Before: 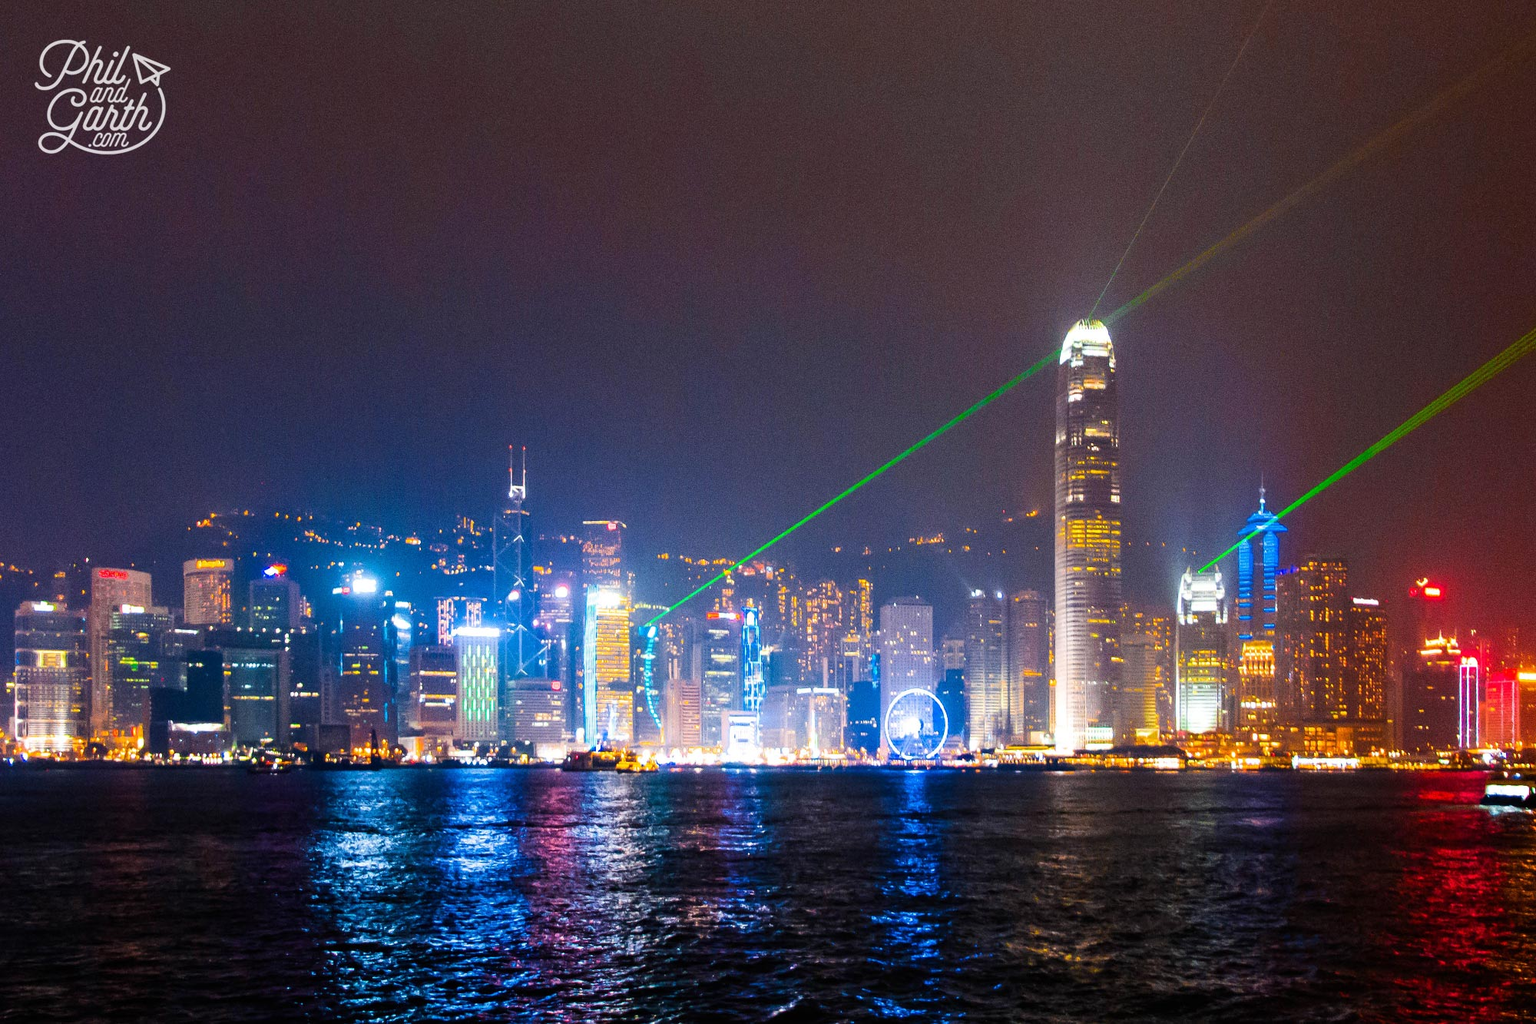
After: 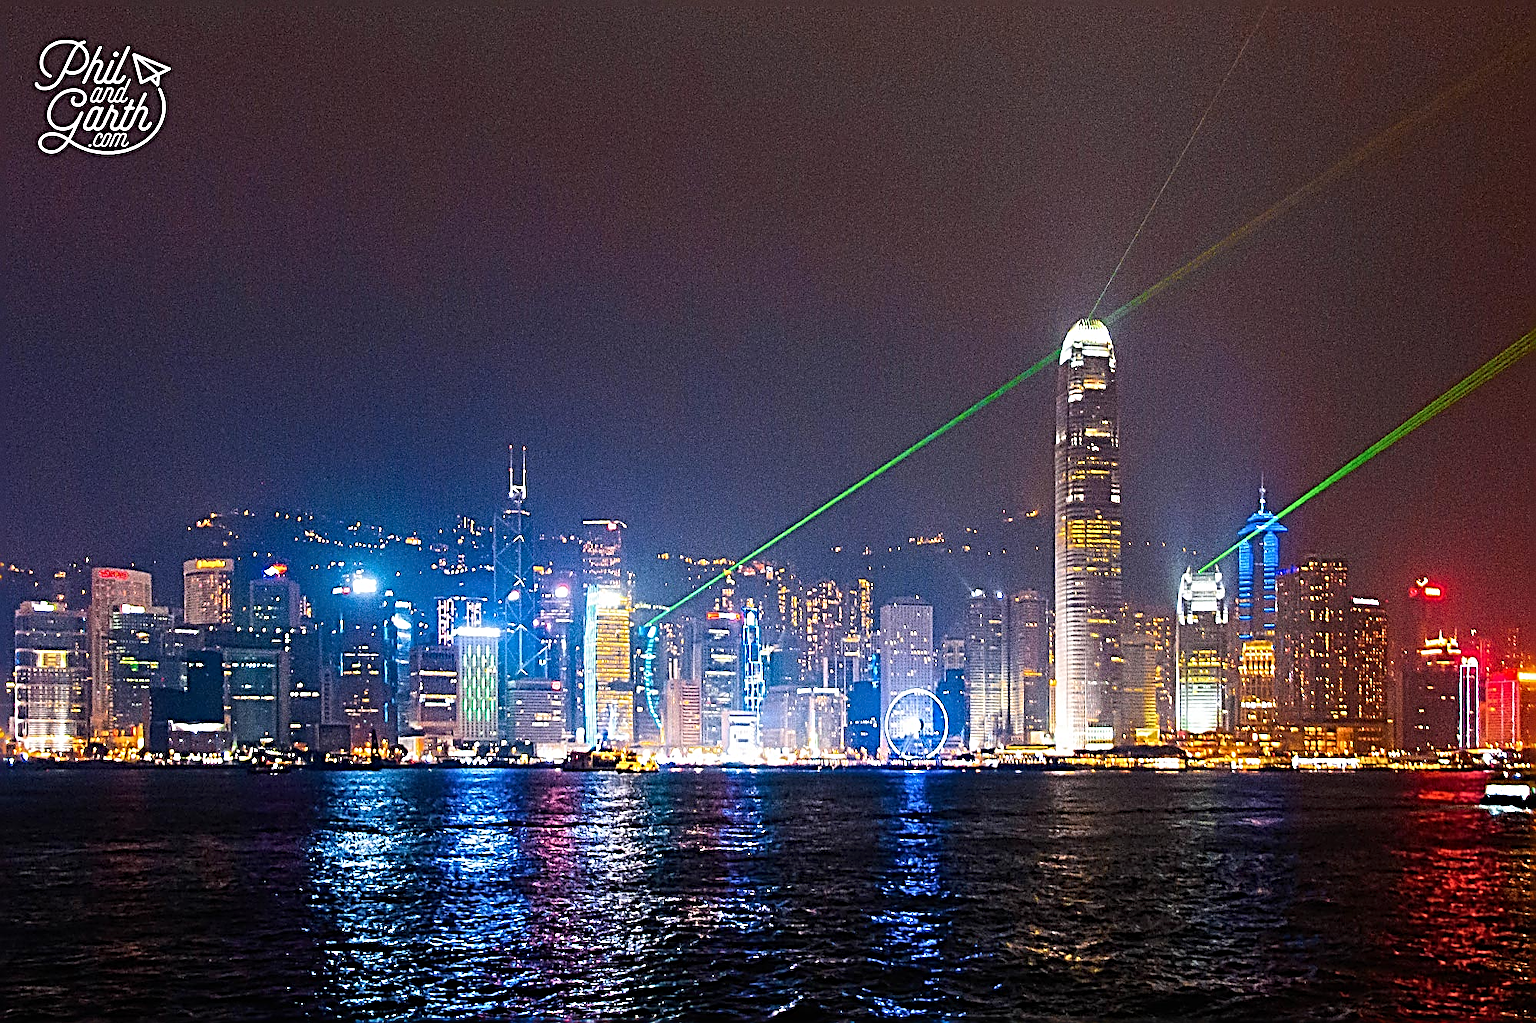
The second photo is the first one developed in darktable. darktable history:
sharpen: radius 3.187, amount 1.742
